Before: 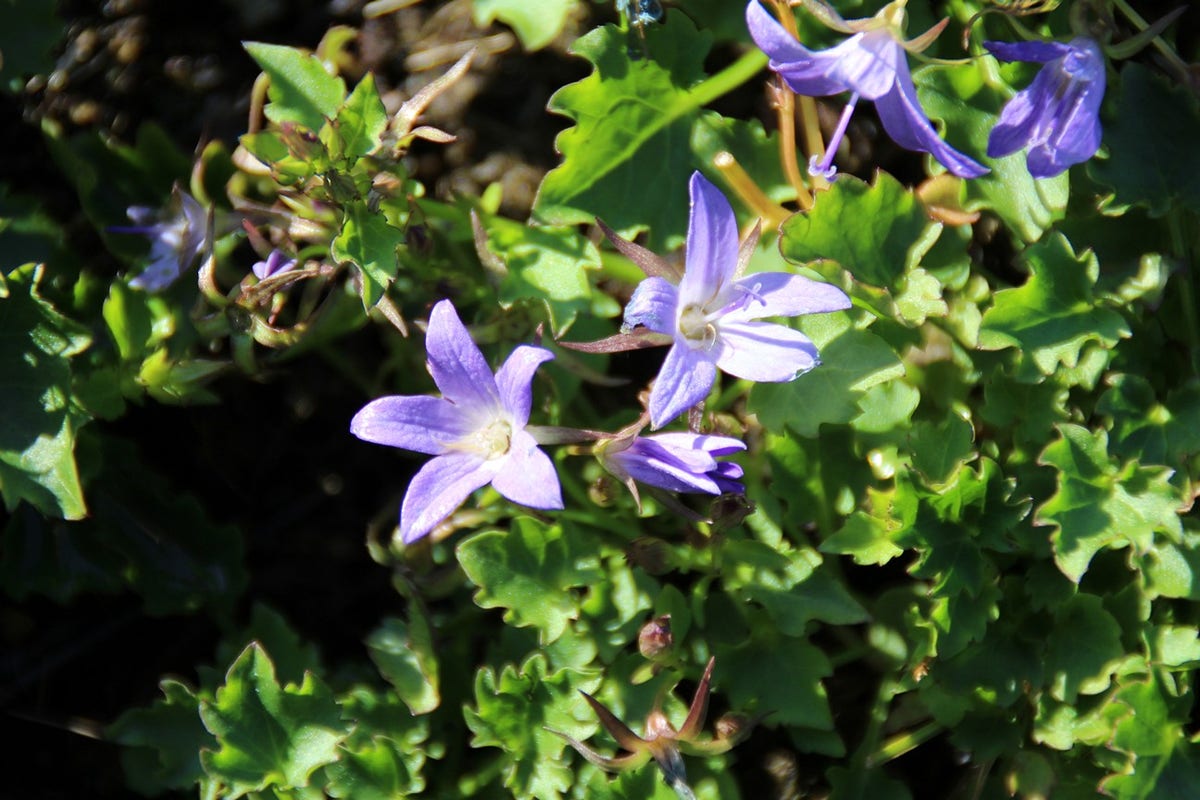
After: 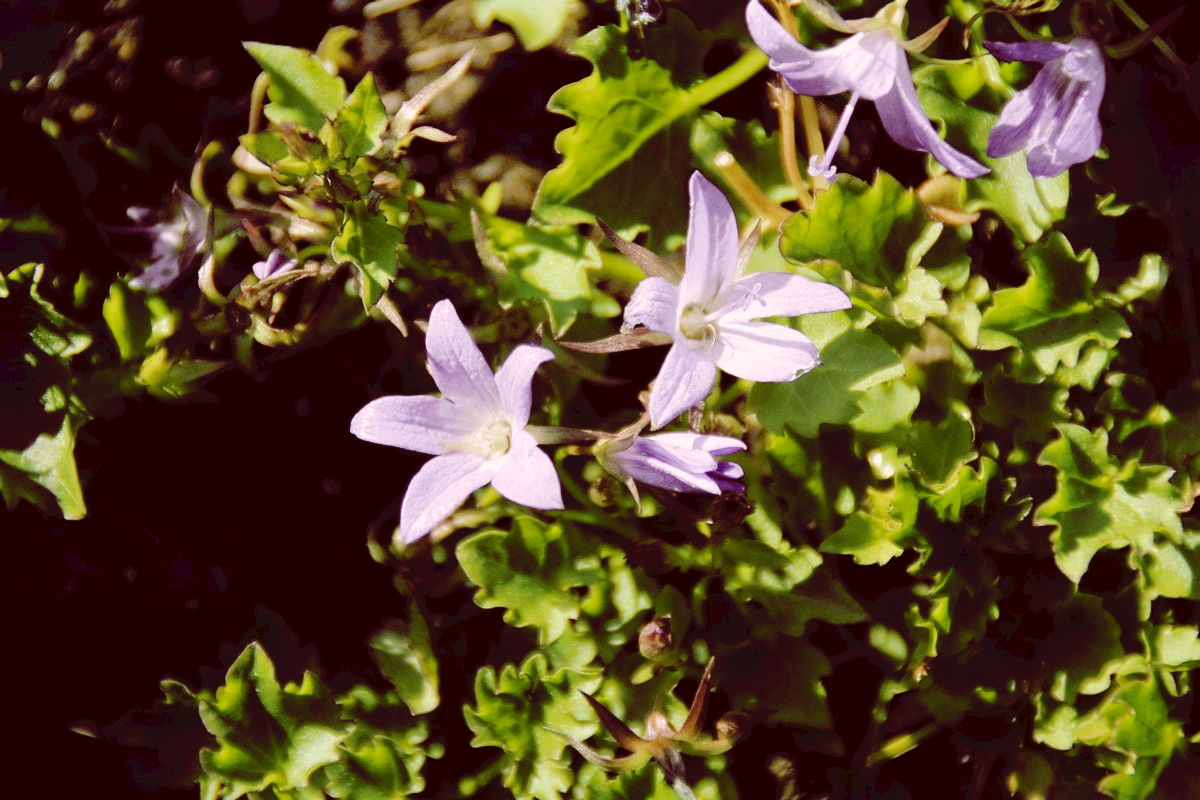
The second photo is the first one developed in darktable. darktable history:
tone curve: curves: ch0 [(0, 0) (0.003, 0.048) (0.011, 0.048) (0.025, 0.048) (0.044, 0.049) (0.069, 0.048) (0.1, 0.052) (0.136, 0.071) (0.177, 0.109) (0.224, 0.157) (0.277, 0.233) (0.335, 0.32) (0.399, 0.404) (0.468, 0.496) (0.543, 0.582) (0.623, 0.653) (0.709, 0.738) (0.801, 0.811) (0.898, 0.895) (1, 1)], preserve colors none
color look up table: target L [92.55, 86.48, 85.33, 88.9, 86.01, 85.25, 74.01, 74.78, 66.19, 62.1, 53.57, 51.16, 46.23, 38.78, 33.51, 16.73, 5.211, 201.53, 87.6, 86.49, 83.31, 74.05, 69.4, 58.93, 53.76, 47.79, 41.12, 33.62, 25.45, 5.493, 80.31, 83.74, 79.84, 55.95, 61.52, 76.25, 49.8, 66.3, 42.83, 44.79, 28.02, 38.55, 25.78, 5.366, 85.36, 83.55, 62.96, 65.59, 42.26], target a [-9.887, -27.26, -17.58, -6.618, -38.8, -21.66, -48.98, -19.23, -2.362, 0.06, -23.53, -7.744, -30.32, -2.783, -0.721, 3.068, 33.55, 0, 4.673, 4.033, 14.13, 22.03, 26.66, 51.69, 57.39, 23.58, 43.6, 41.16, 31.38, 35.15, 21.44, 17.45, 28.52, 30.65, 11.7, 23.85, 59.23, 14.02, 14.76, 37.67, 36.73, 34.39, 29.03, 34.98, -2.34, 10.54, -11.21, 3.454, 6.485], target b [56.19, 24.84, 4.244, 8.044, 62.37, 82.22, 67.9, 50.58, 59.54, 28.58, 27.4, 15.04, 36.75, 32.61, 16.32, 28.39, 8.497, -0.001, 35.19, 57.63, 8.115, 49.58, 30.72, 18.98, 47.91, 26.26, 39.34, 11.07, 43.26, 9.047, -5.68, -13.22, -20.97, -0.372, -4.648, -25.44, -15.12, -17.95, 0.869, -33.3, -13.09, -40.86, -27.16, 8.436, -10.5, -14.3, 2.791, 4.678, -10.23], num patches 49
